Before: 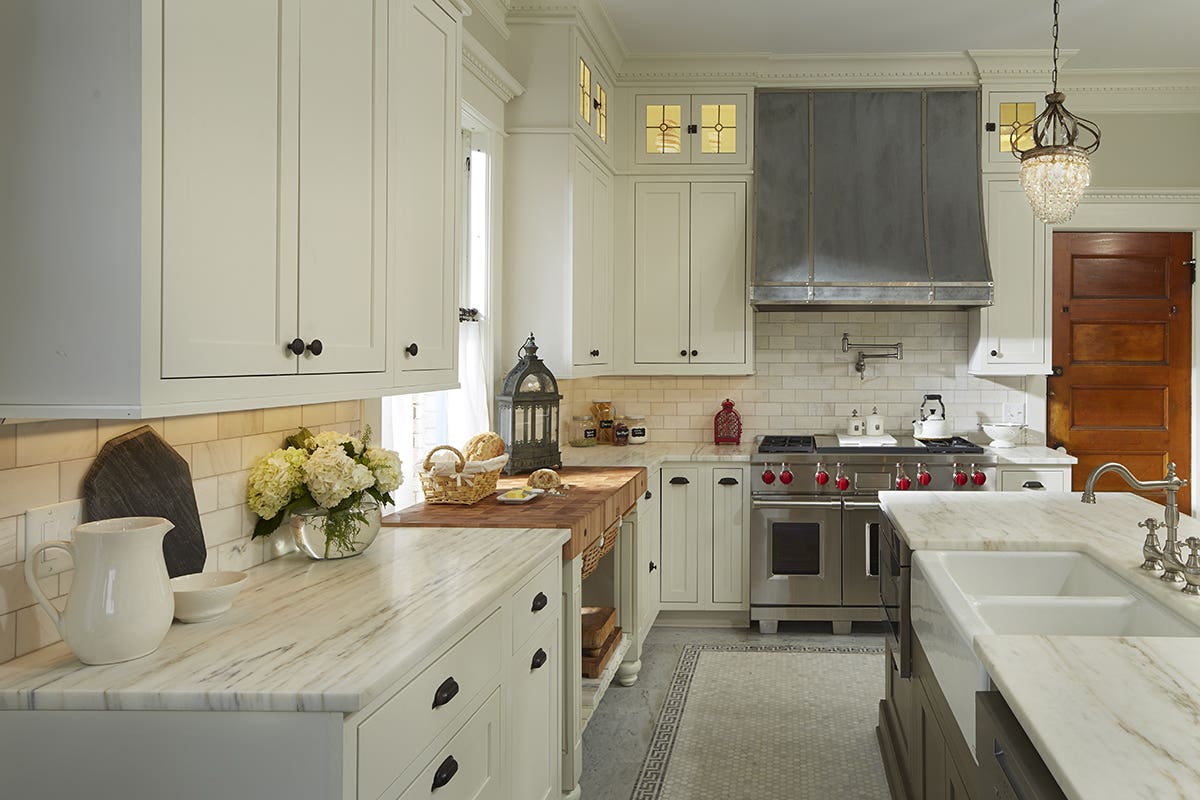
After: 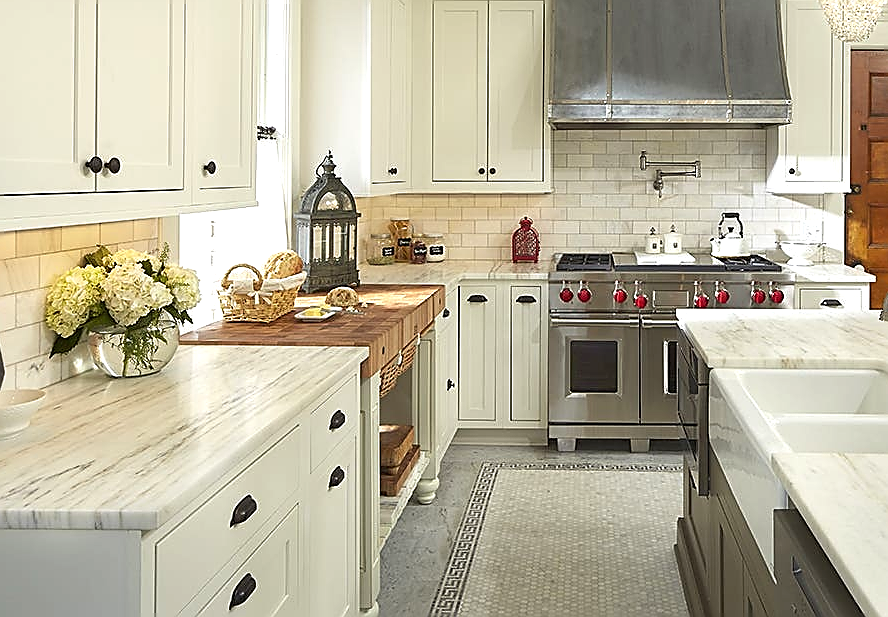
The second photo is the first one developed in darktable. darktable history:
sharpen: radius 1.4, amount 1.25, threshold 0.7
crop: left 16.871%, top 22.857%, right 9.116%
exposure: exposure 0.636 EV, compensate highlight preservation false
